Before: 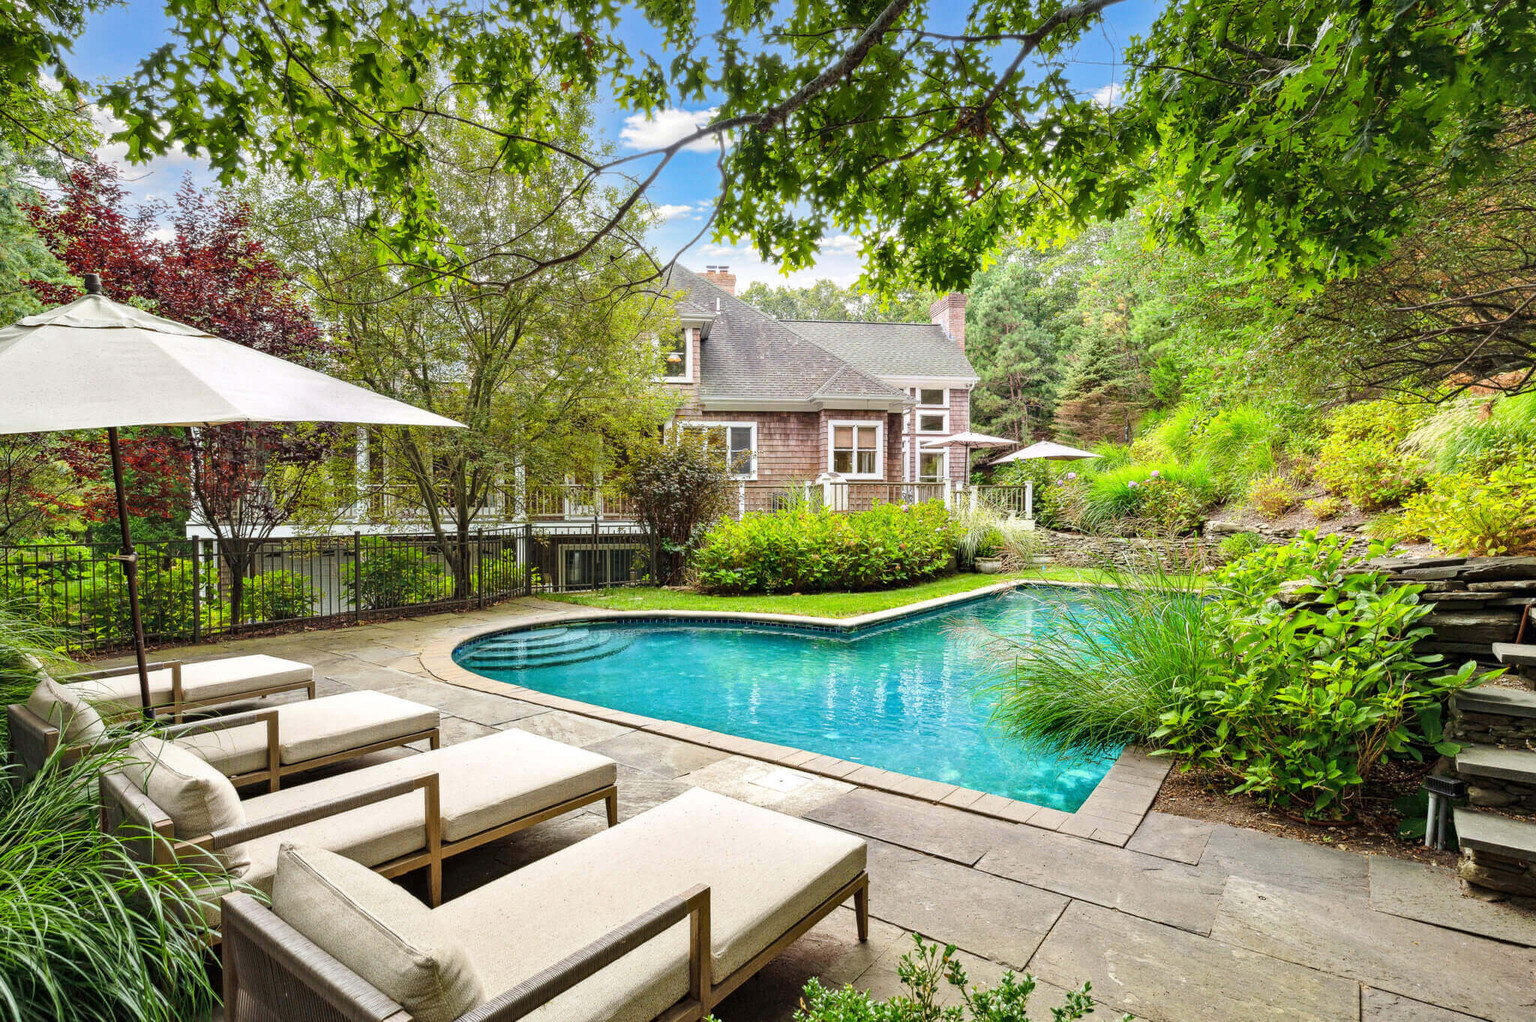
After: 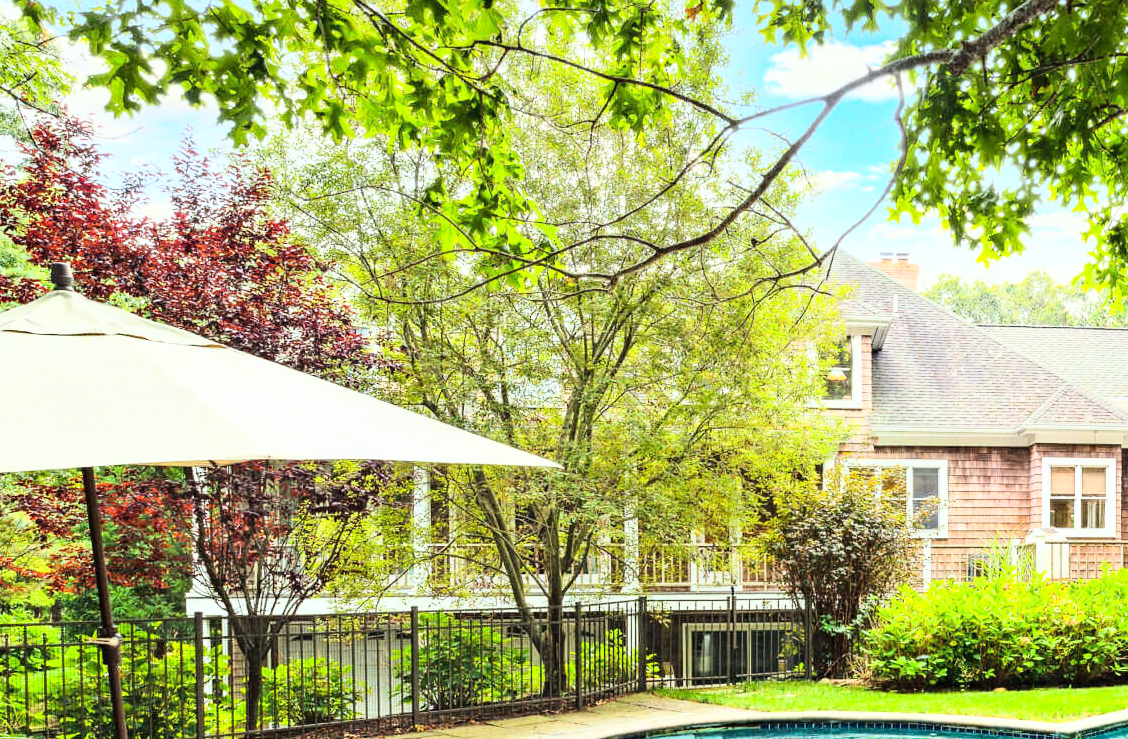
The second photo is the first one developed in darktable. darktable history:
base curve: curves: ch0 [(0, 0) (0.018, 0.026) (0.143, 0.37) (0.33, 0.731) (0.458, 0.853) (0.735, 0.965) (0.905, 0.986) (1, 1)]
crop and rotate: left 3.029%, top 7.612%, right 41.88%, bottom 38.08%
color correction: highlights a* -2.68, highlights b* 2.38
